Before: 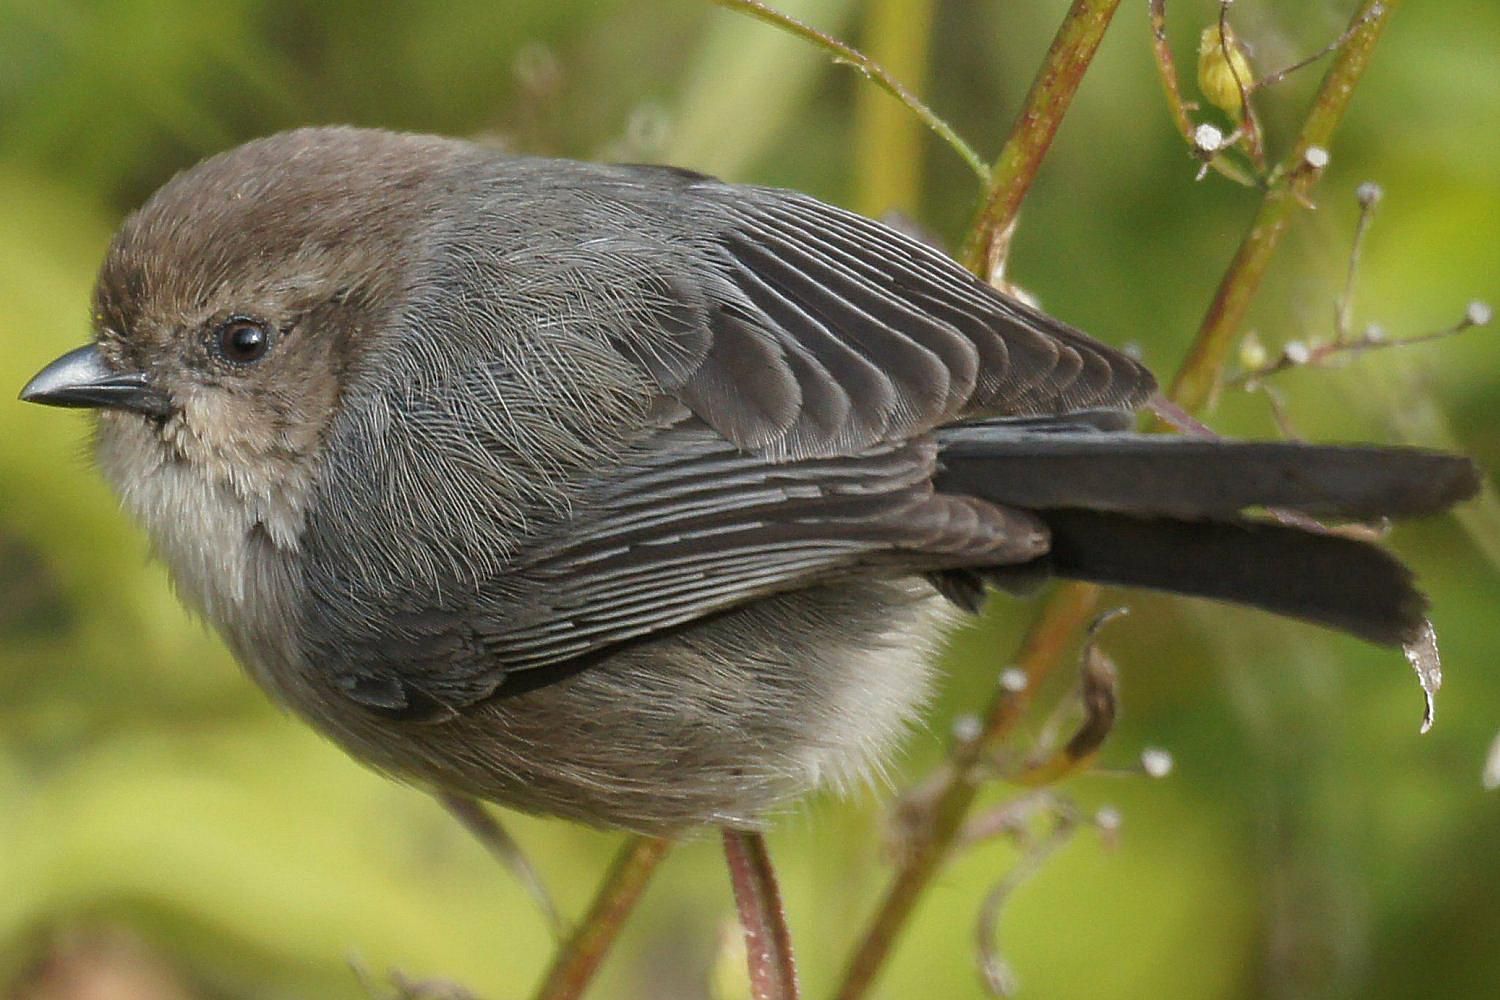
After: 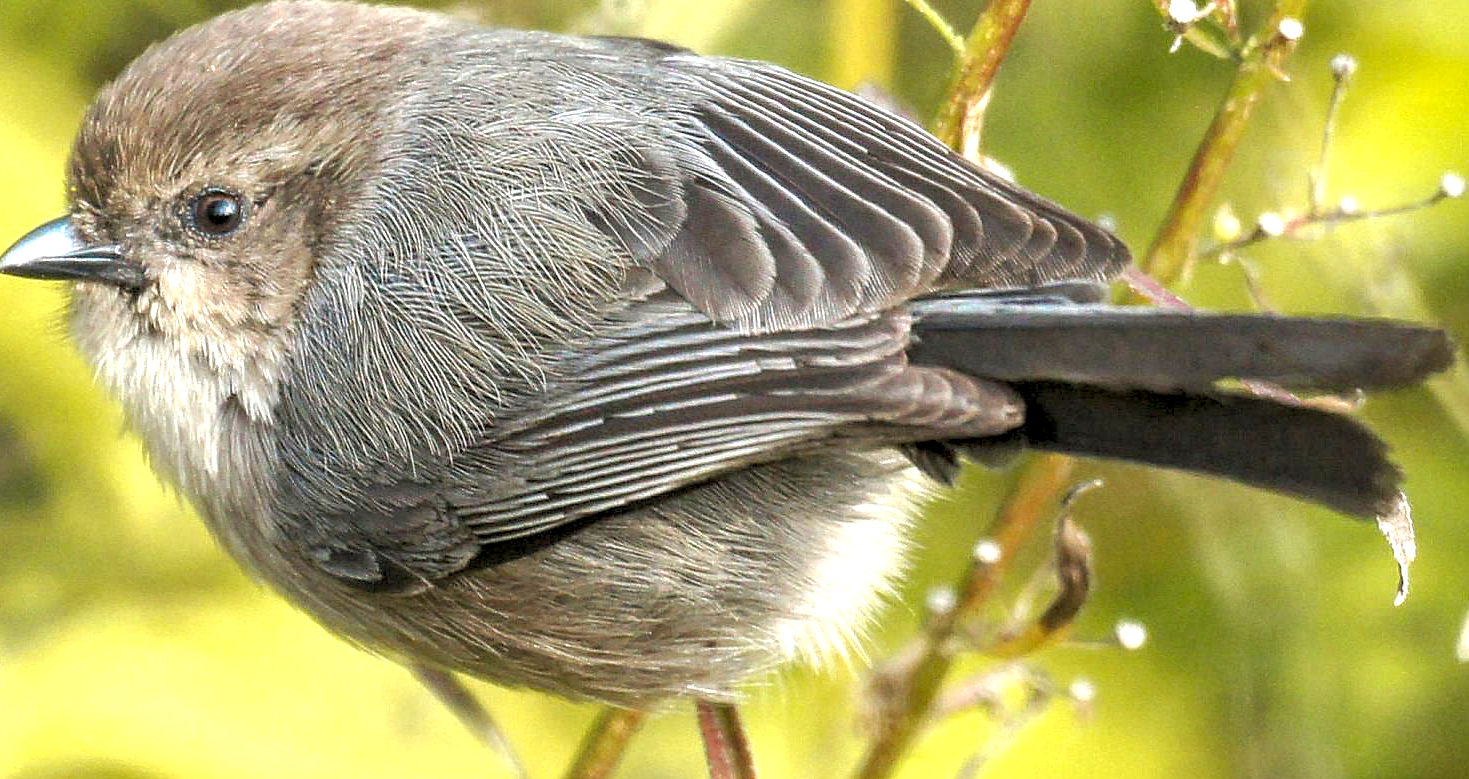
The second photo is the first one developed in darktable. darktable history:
color zones: curves: ch0 [(0.254, 0.492) (0.724, 0.62)]; ch1 [(0.25, 0.528) (0.719, 0.796)]; ch2 [(0, 0.472) (0.25, 0.5) (0.73, 0.184)]
local contrast: detail 130%
crop and rotate: left 1.814%, top 12.818%, right 0.25%, bottom 9.225%
rgb levels: levels [[0.01, 0.419, 0.839], [0, 0.5, 1], [0, 0.5, 1]]
exposure: black level correction 0, exposure 1 EV, compensate exposure bias true, compensate highlight preservation false
